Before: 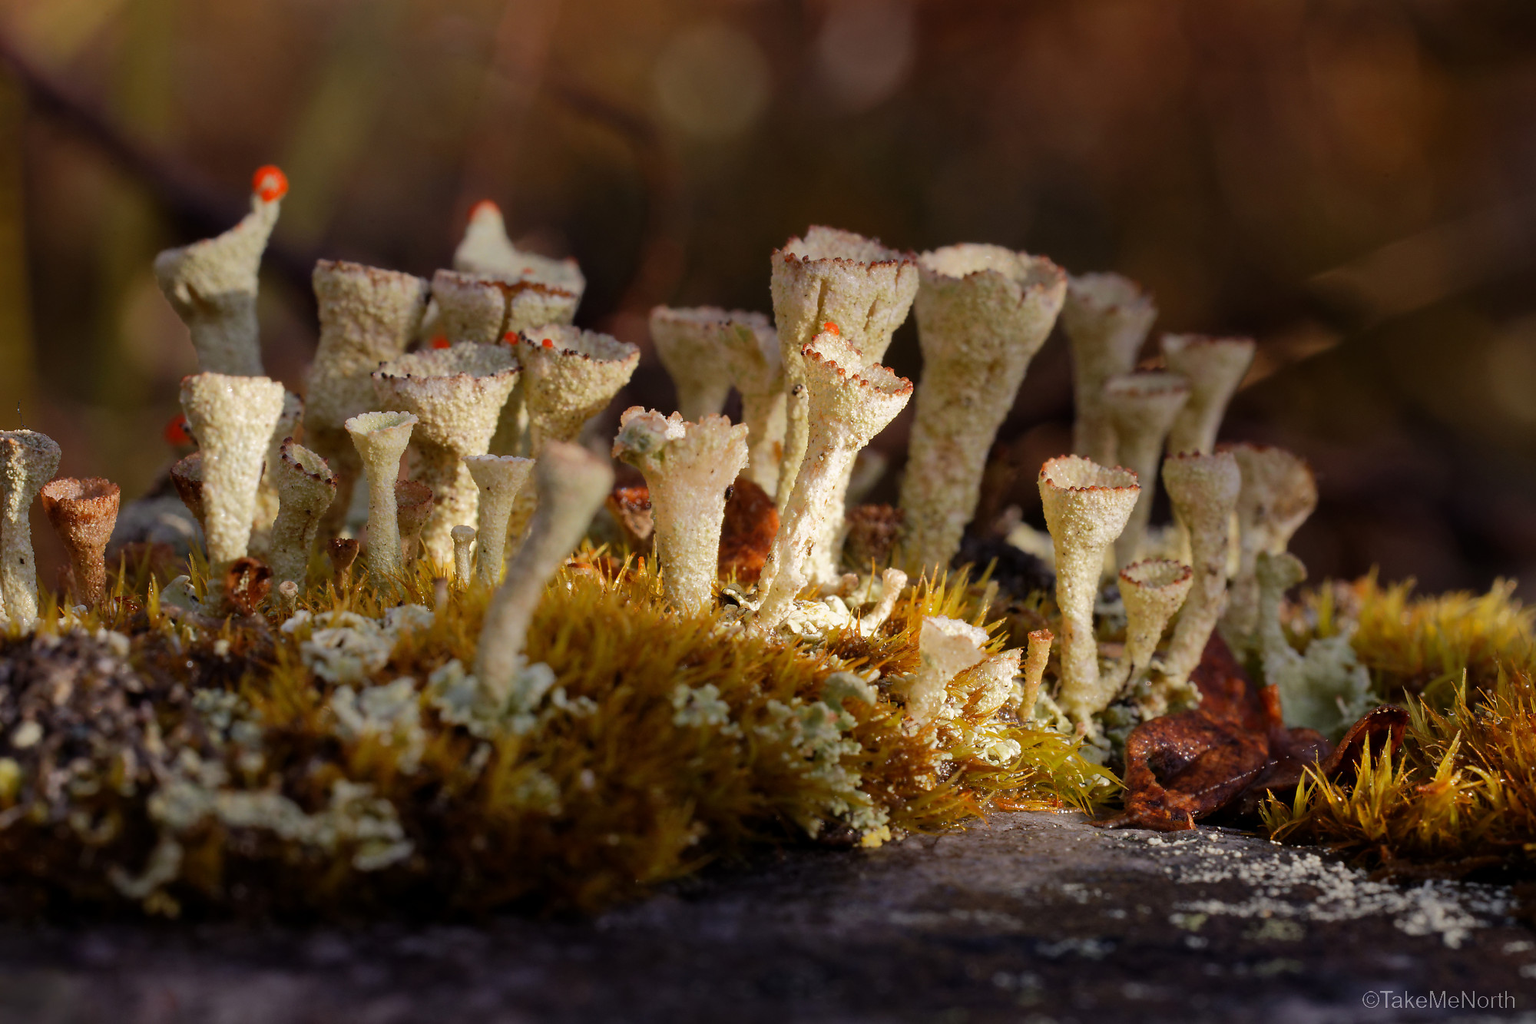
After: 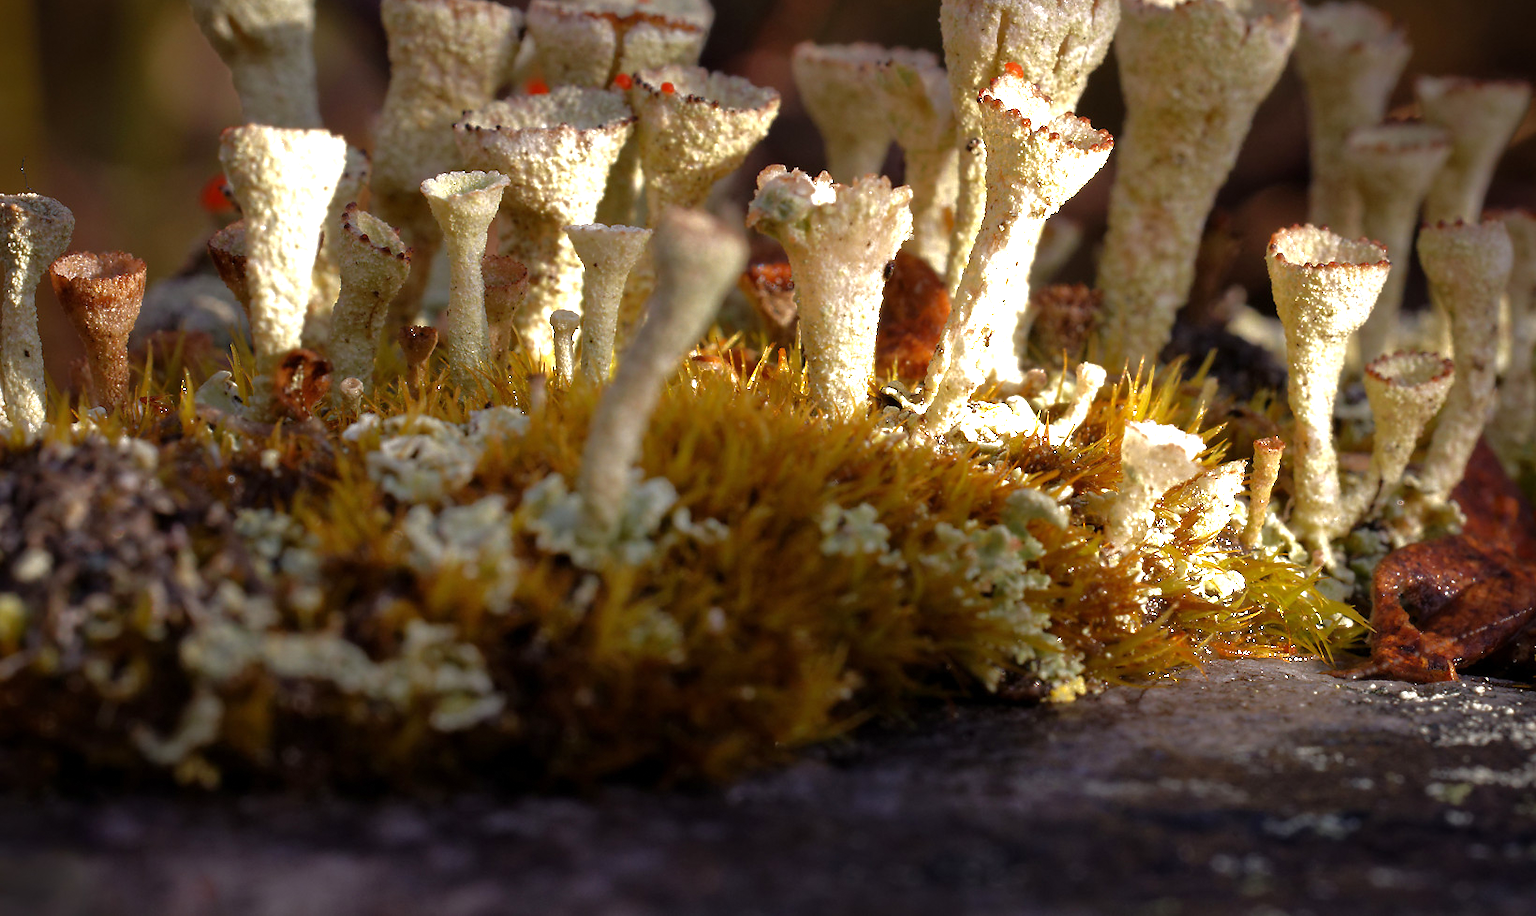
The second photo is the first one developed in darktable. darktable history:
grain: coarseness 0.81 ISO, strength 1.34%, mid-tones bias 0%
base curve: curves: ch0 [(0, 0) (0.826, 0.587) (1, 1)]
crop: top 26.531%, right 17.959%
exposure: exposure 1 EV, compensate highlight preservation false
vignetting: saturation 0, unbound false
